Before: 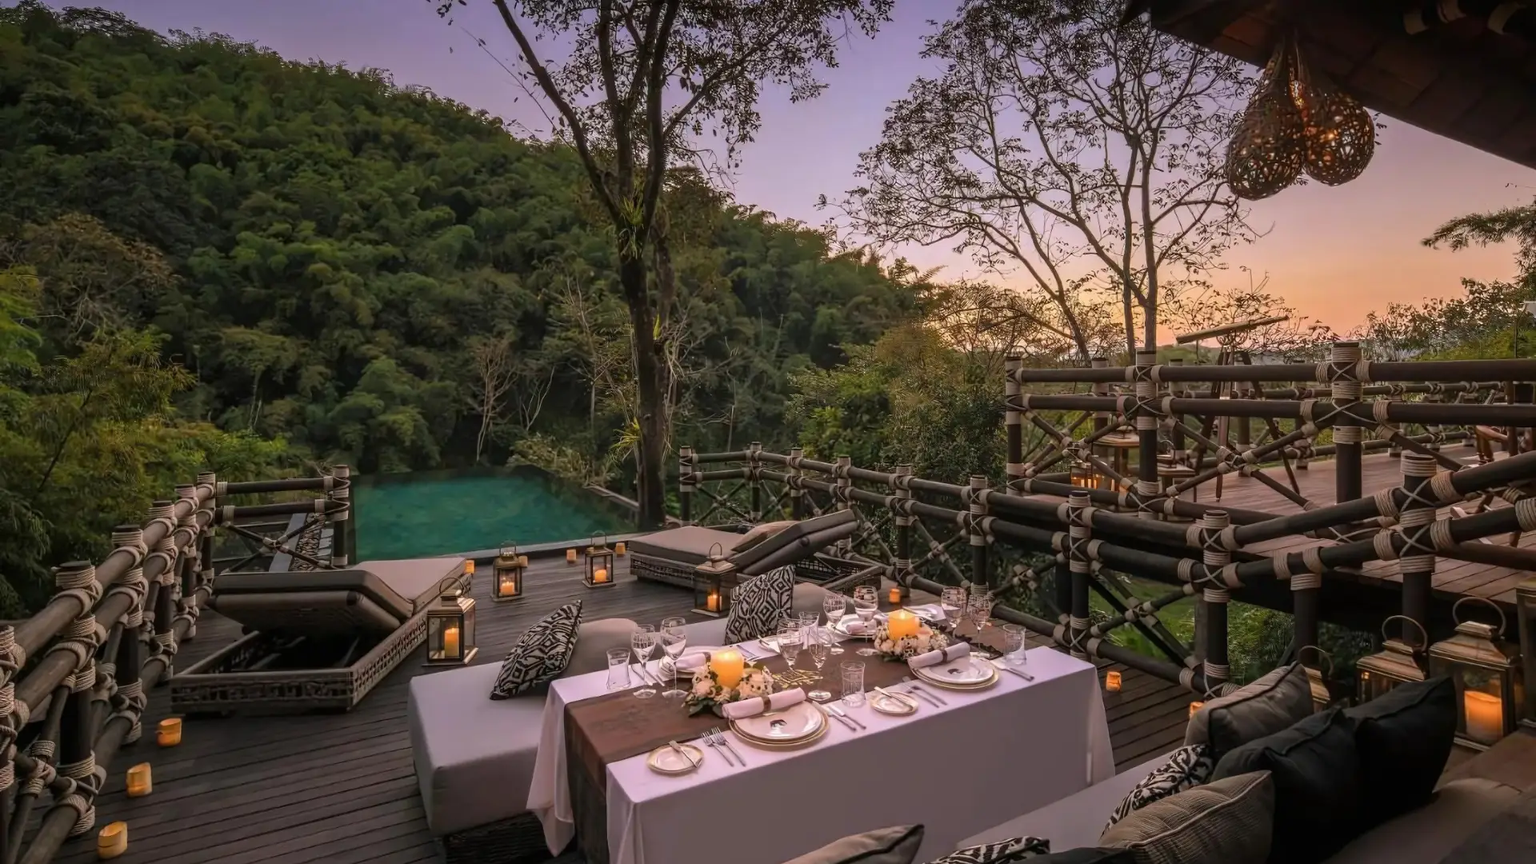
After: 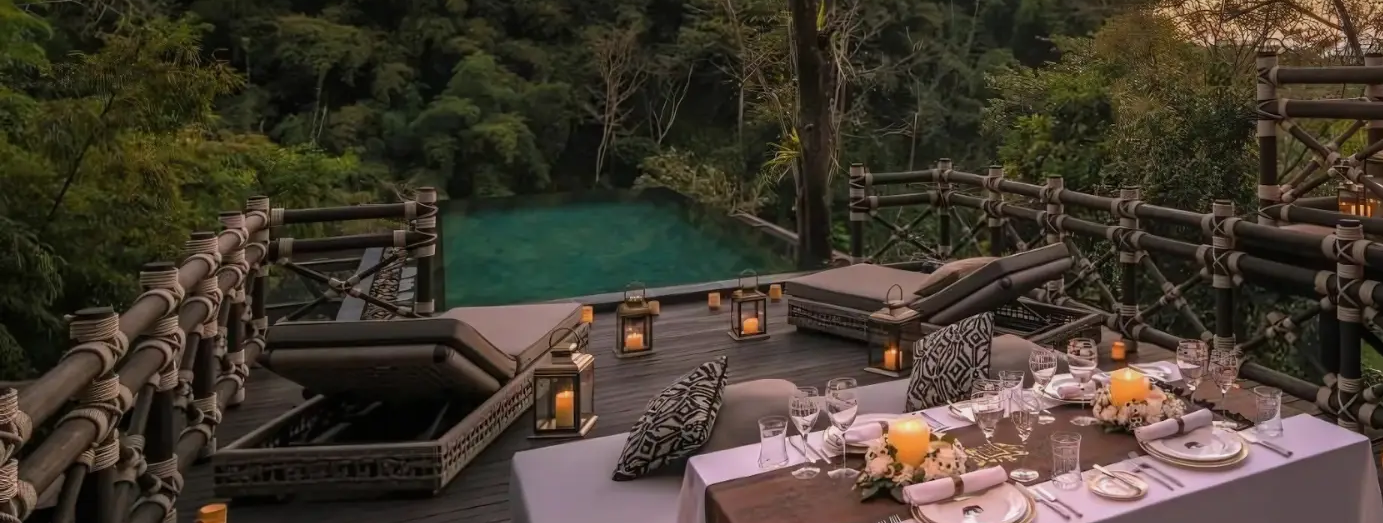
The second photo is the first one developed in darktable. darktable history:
crop: top 36.498%, right 27.964%, bottom 14.995%
graduated density: on, module defaults
